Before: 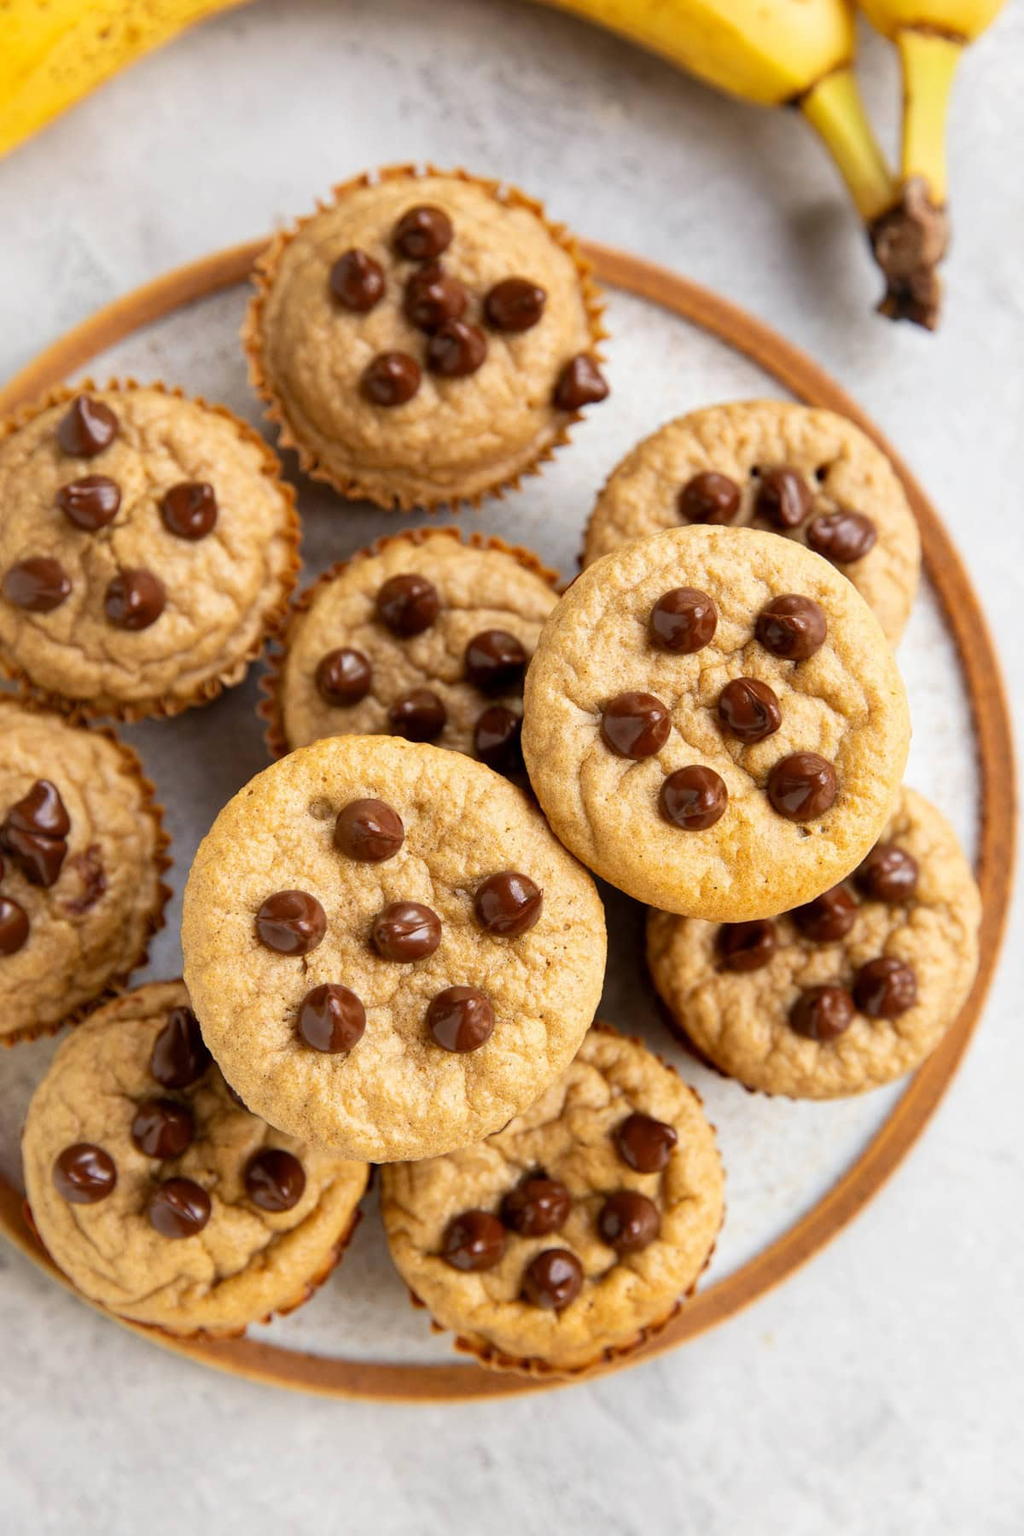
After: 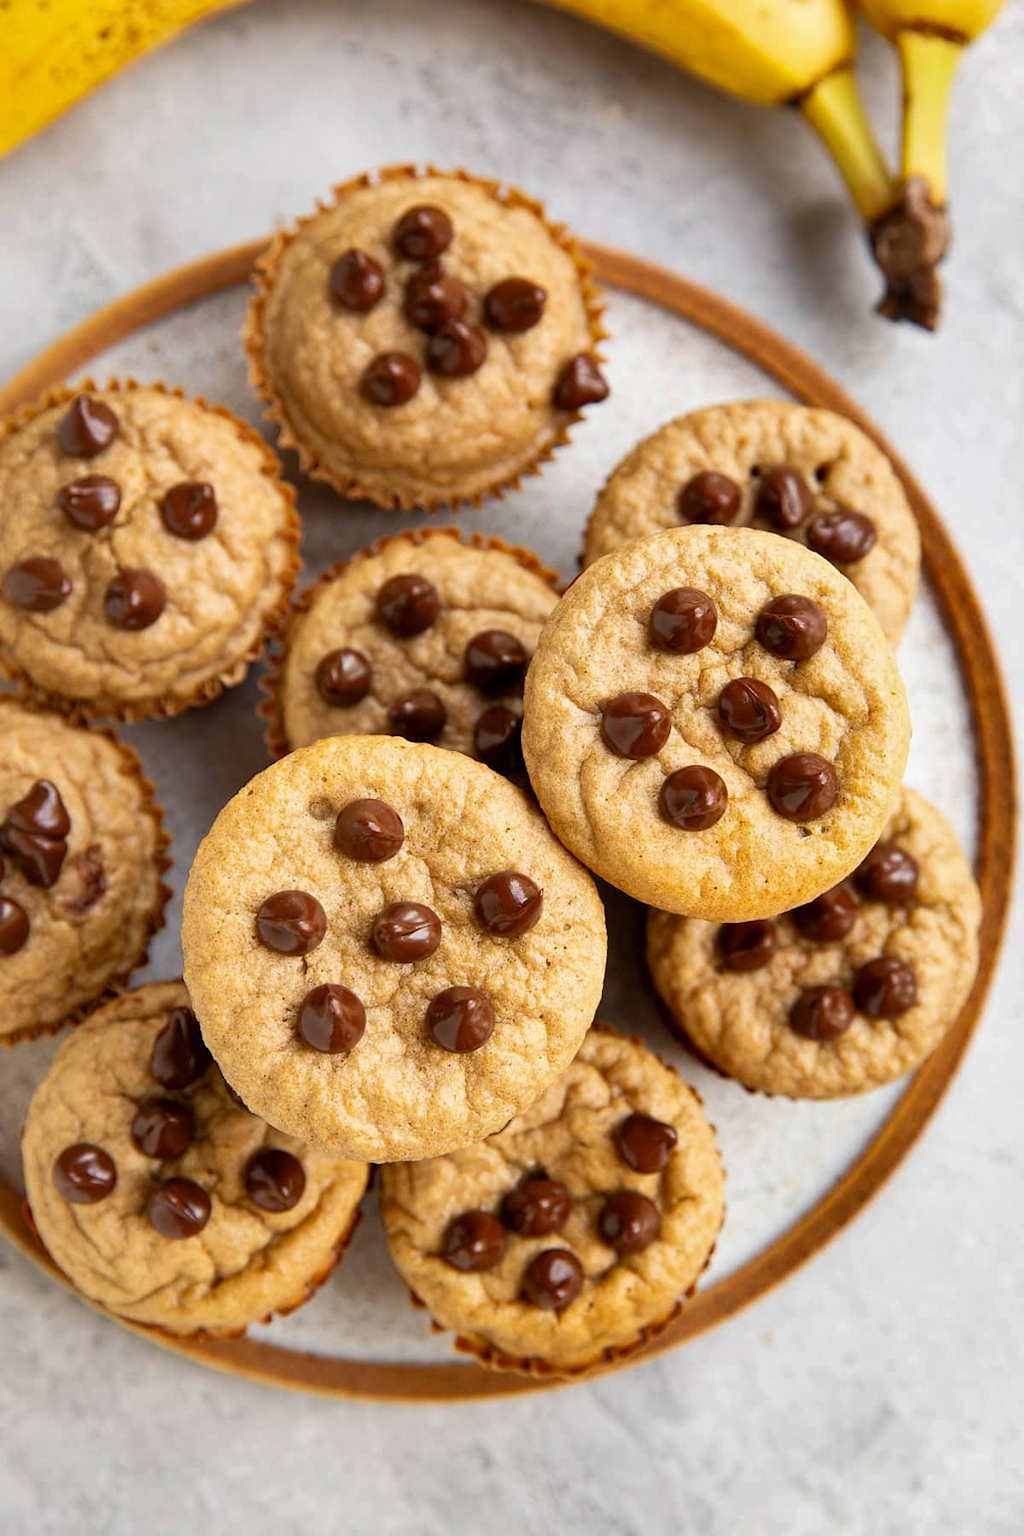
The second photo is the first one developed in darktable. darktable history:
shadows and highlights: radius 133.23, soften with gaussian
sharpen: amount 0.205
